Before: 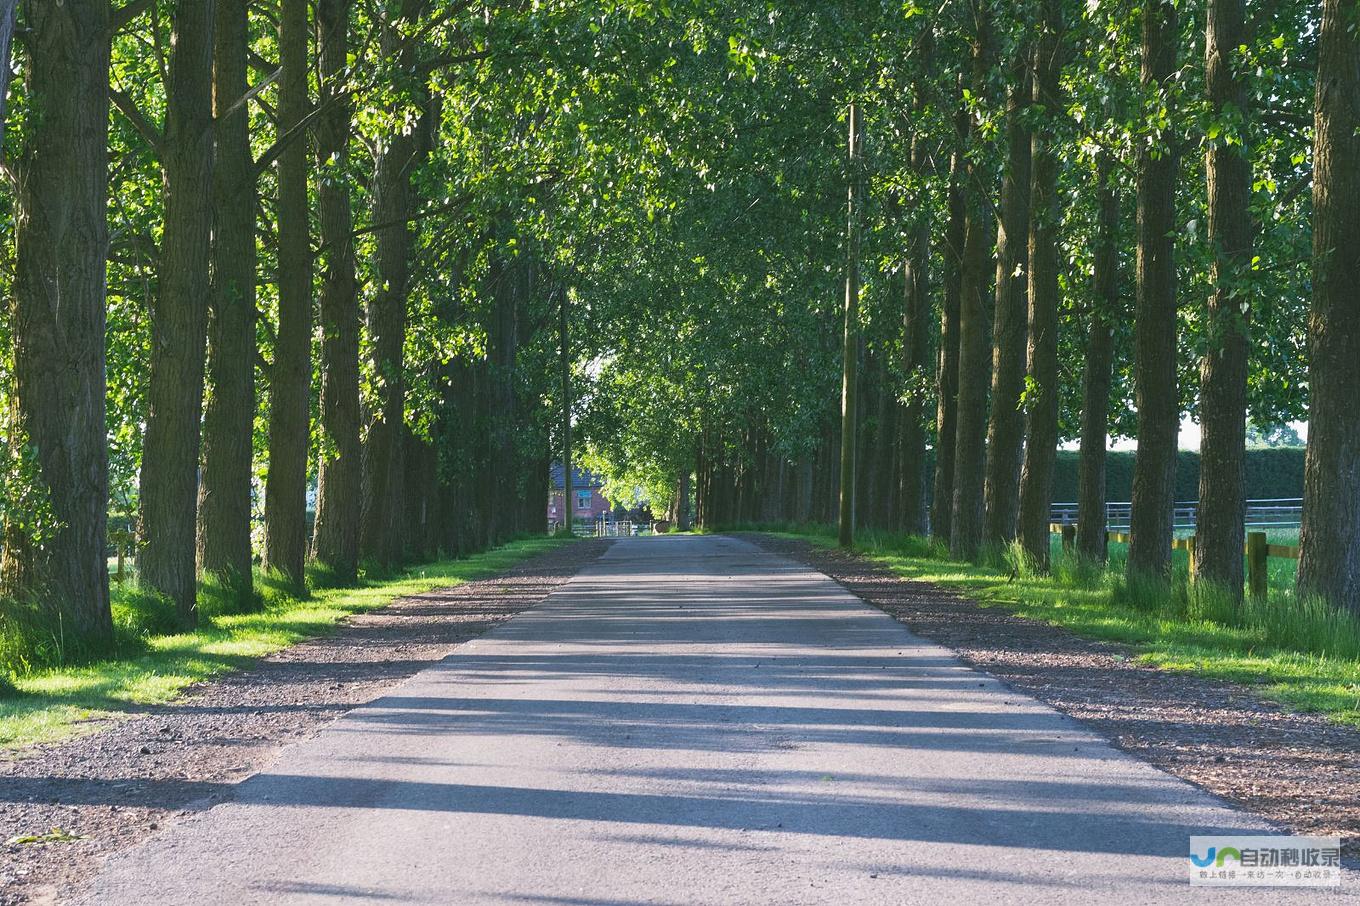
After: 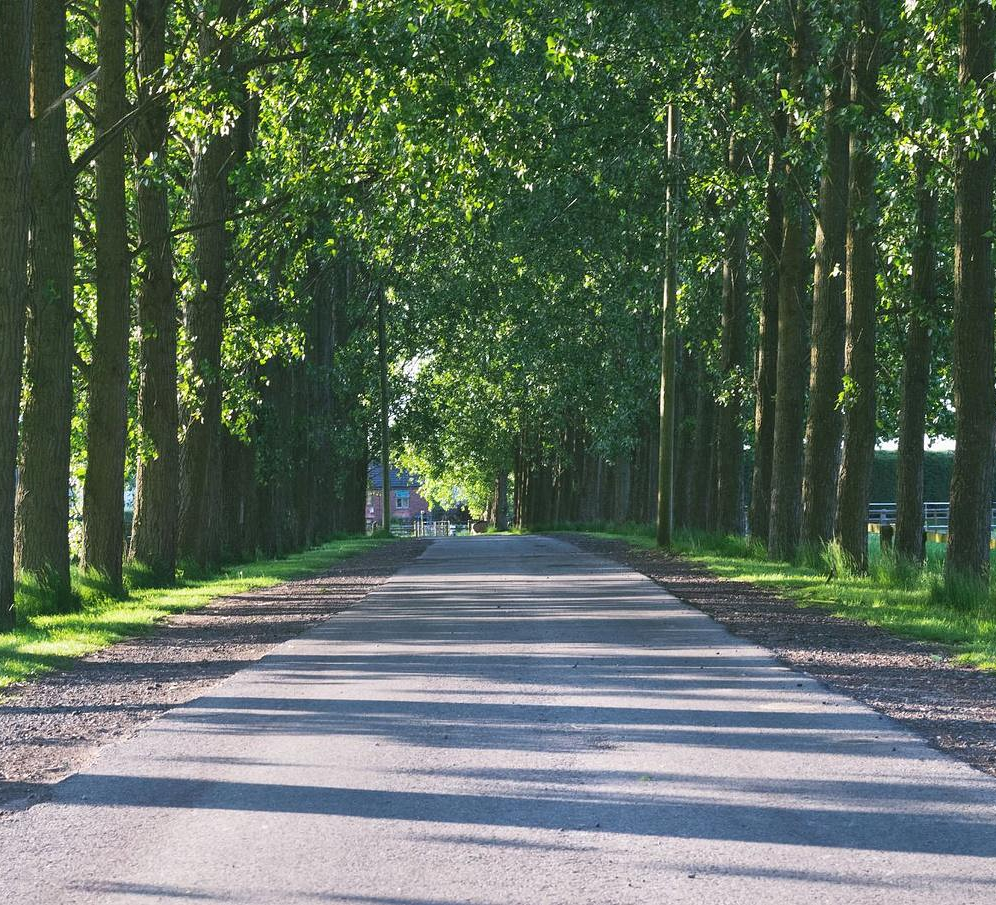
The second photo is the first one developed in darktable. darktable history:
crop: left 13.443%, right 13.31%
local contrast: mode bilateral grid, contrast 30, coarseness 25, midtone range 0.2
